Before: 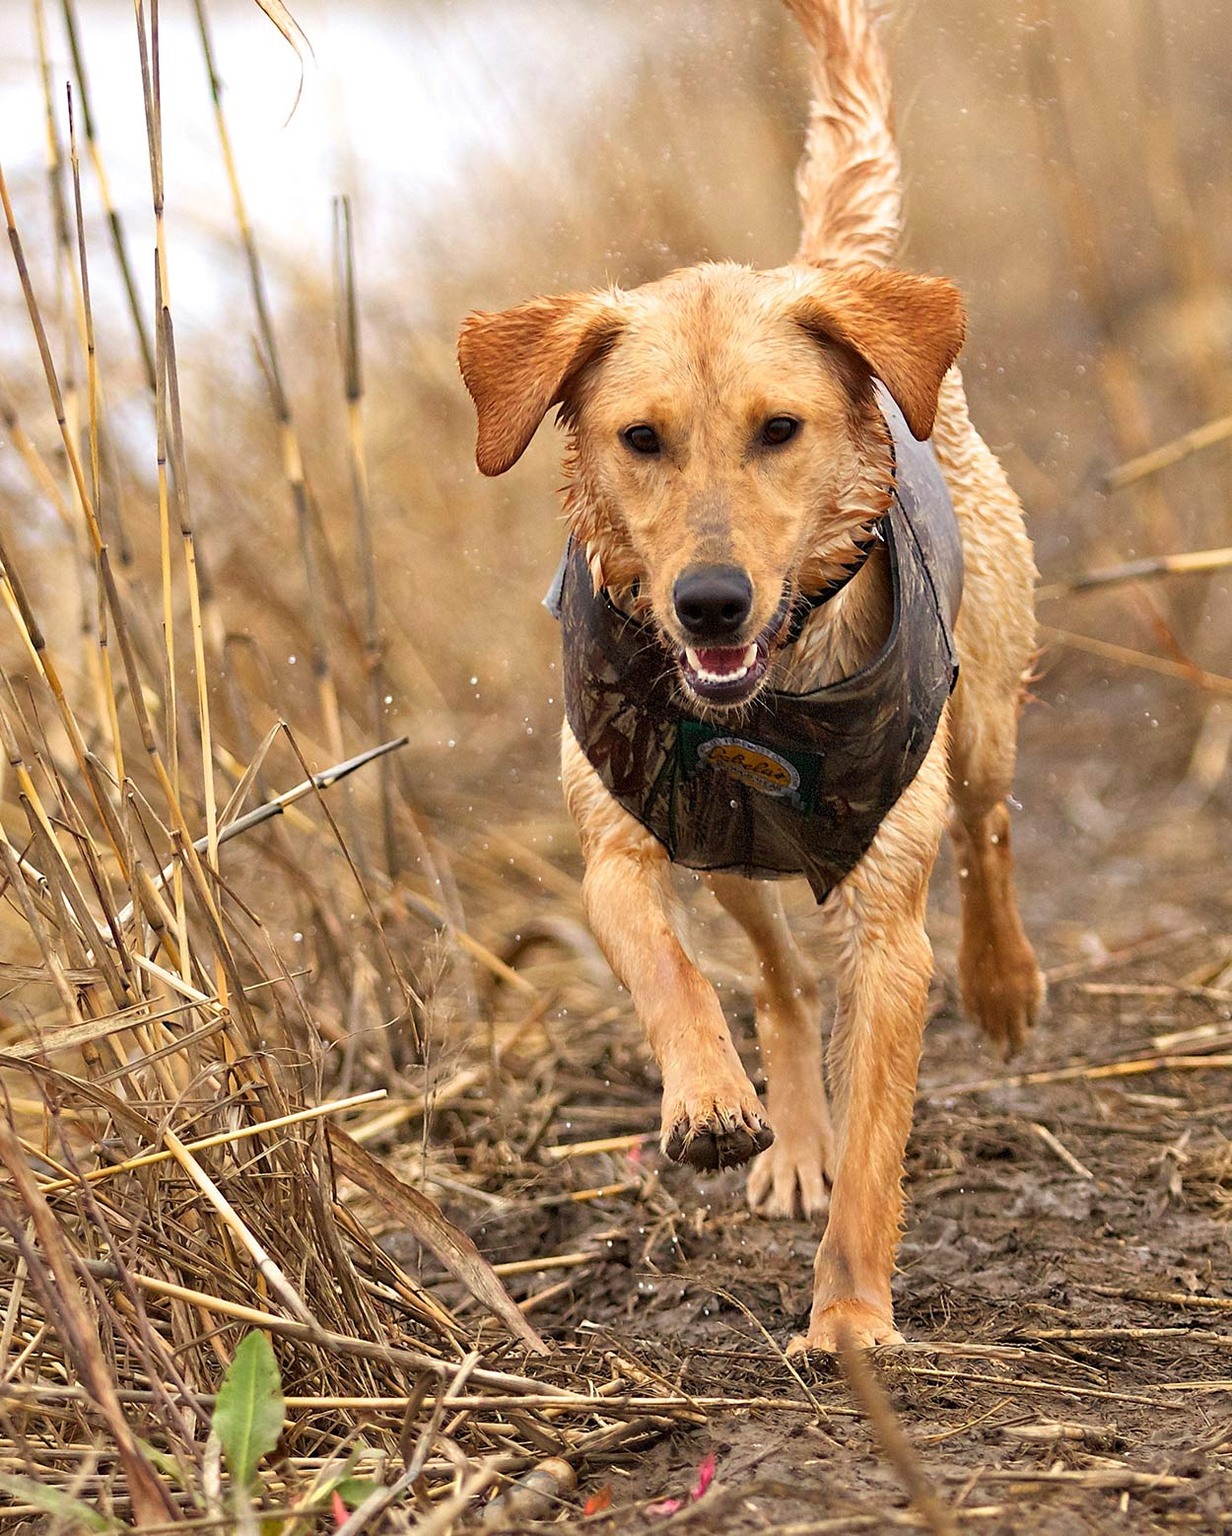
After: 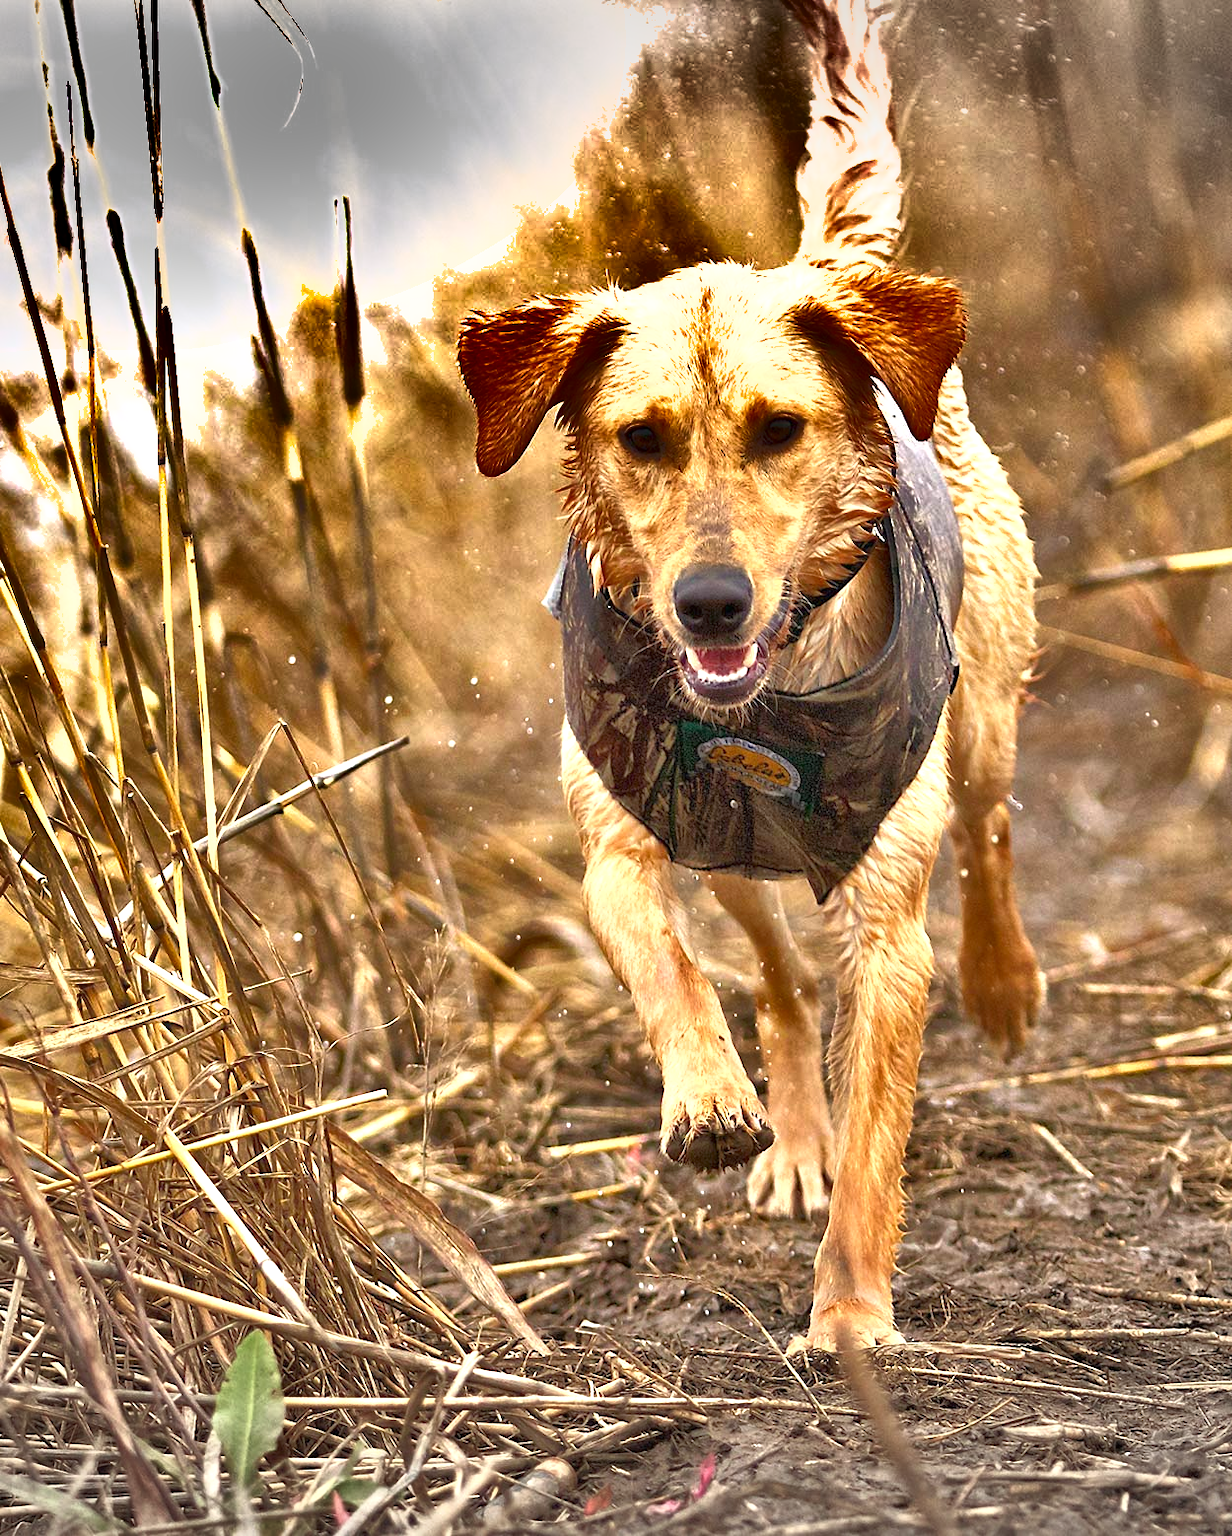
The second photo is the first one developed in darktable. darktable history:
vignetting: fall-off start 100%, brightness -0.282, width/height ratio 1.31
shadows and highlights: shadows 24.5, highlights -78.15, soften with gaussian
exposure: black level correction 0, exposure 1.173 EV, compensate exposure bias true, compensate highlight preservation false
tone equalizer: -8 EV 0.25 EV, -7 EV 0.417 EV, -6 EV 0.417 EV, -5 EV 0.25 EV, -3 EV -0.25 EV, -2 EV -0.417 EV, -1 EV -0.417 EV, +0 EV -0.25 EV, edges refinement/feathering 500, mask exposure compensation -1.57 EV, preserve details guided filter
